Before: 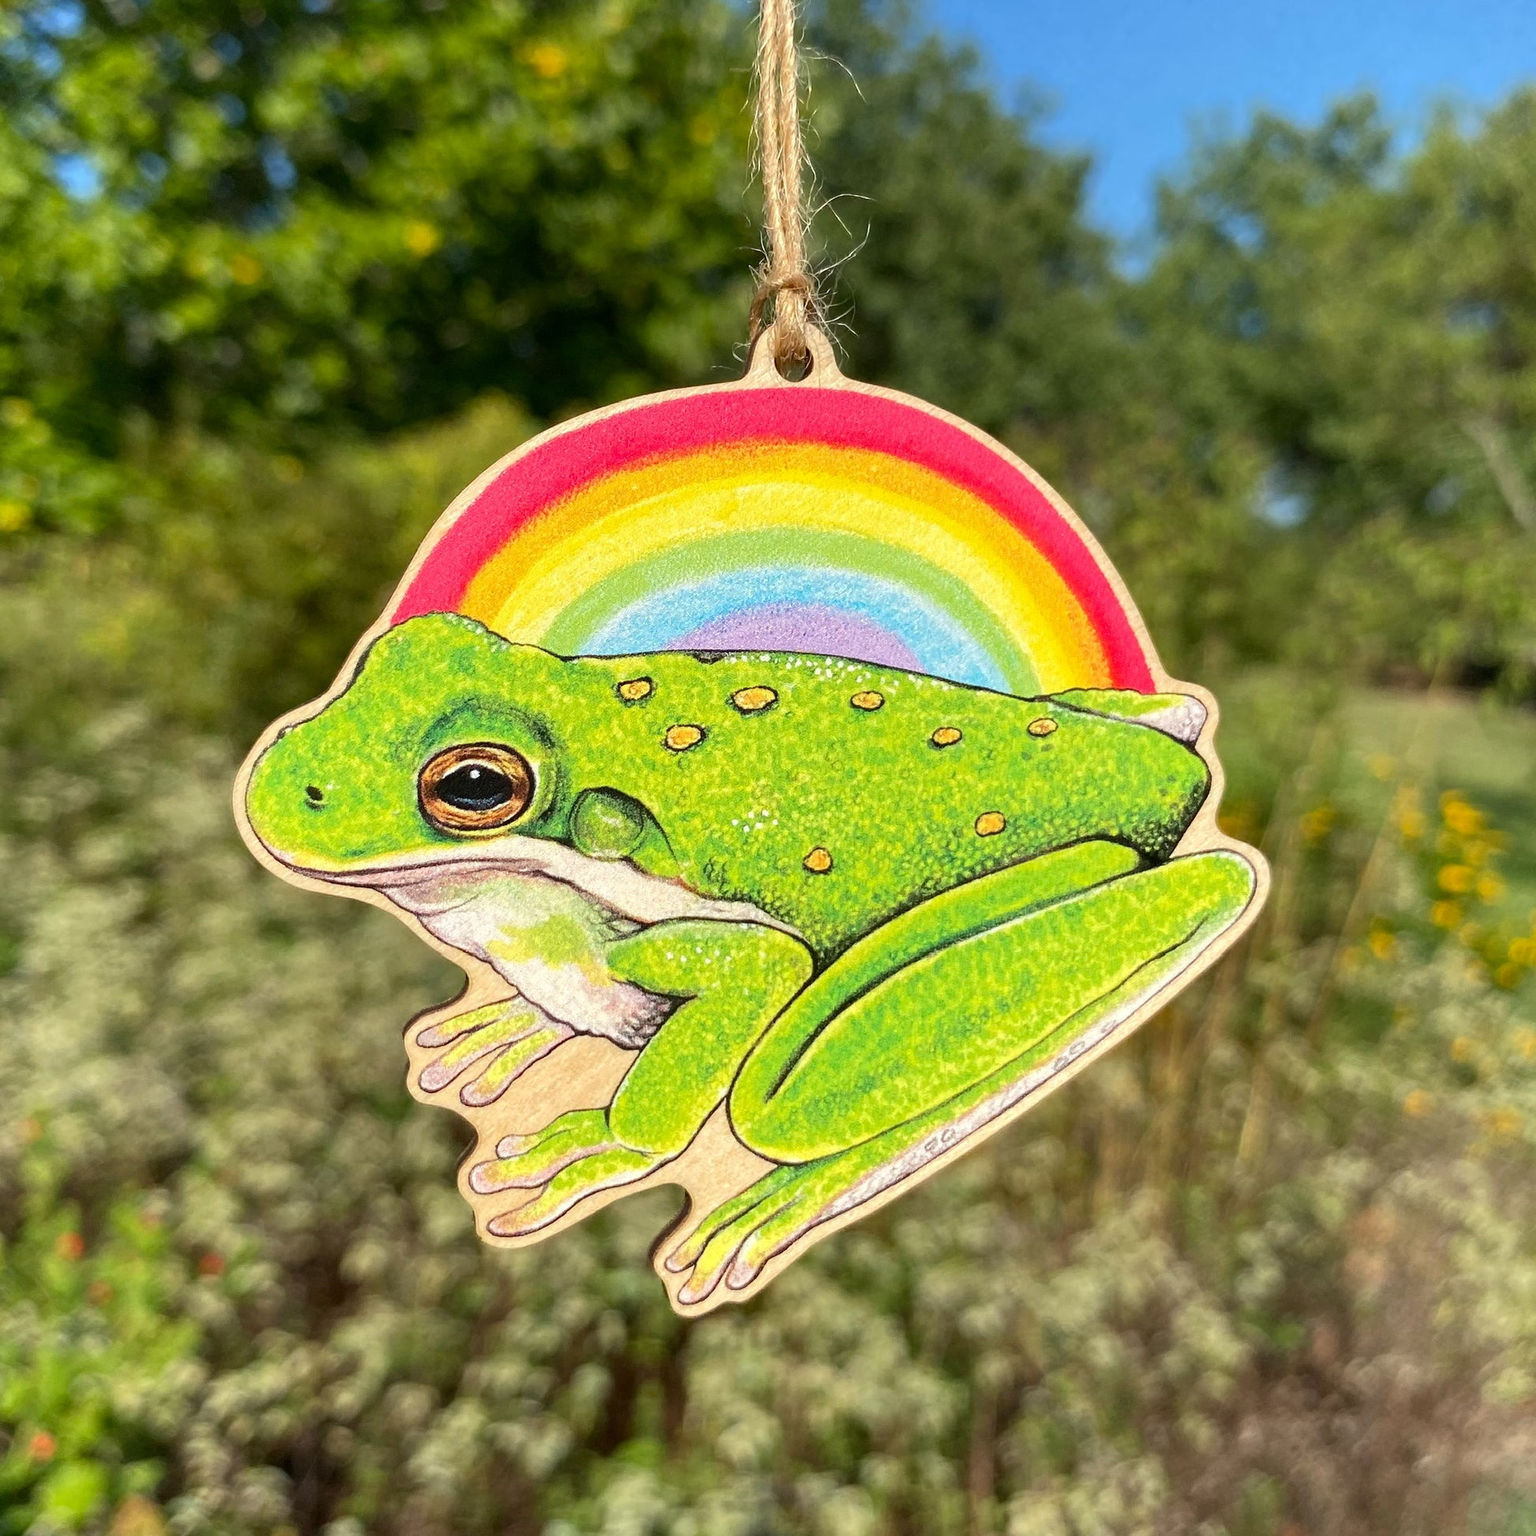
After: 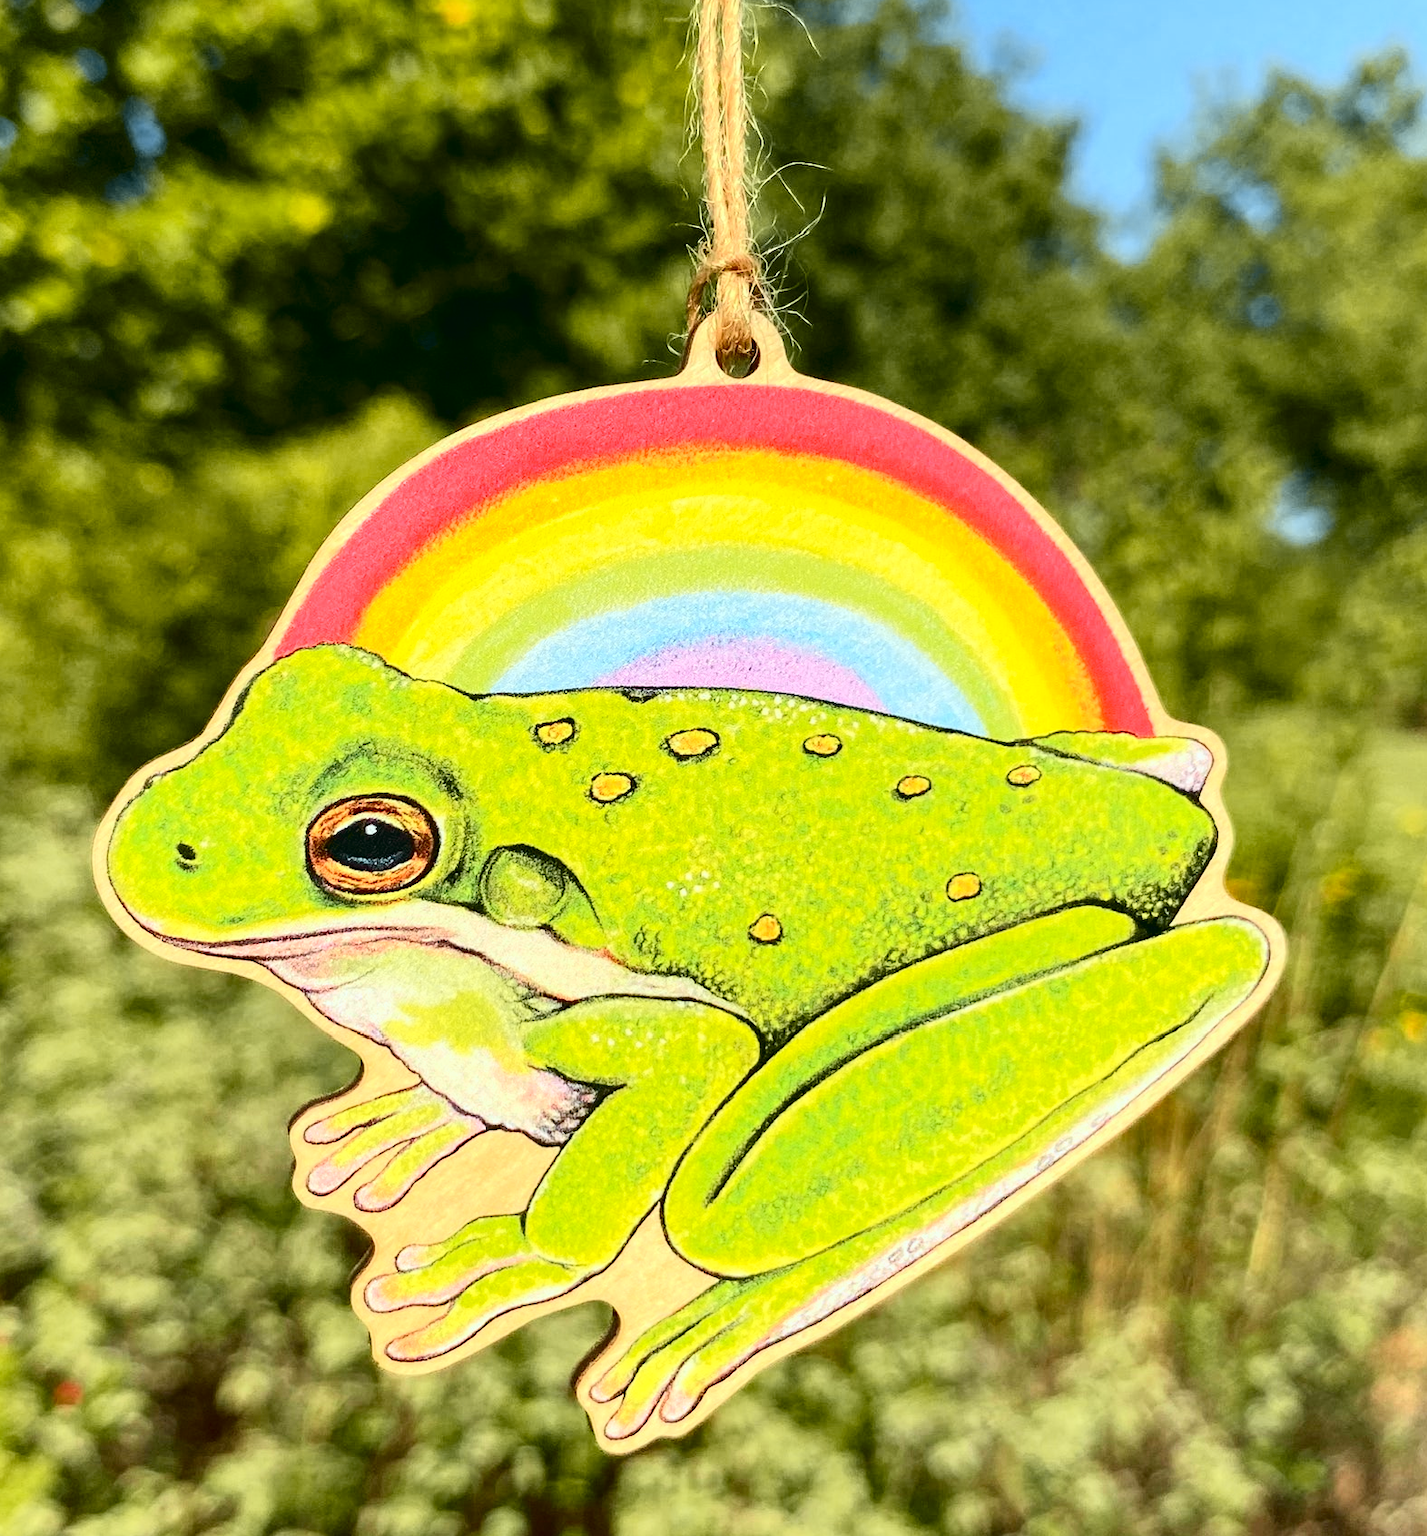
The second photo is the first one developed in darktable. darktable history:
crop: left 9.929%, top 3.475%, right 9.188%, bottom 9.529%
local contrast: highlights 100%, shadows 100%, detail 120%, midtone range 0.2
tone curve: curves: ch0 [(0, 0.036) (0.037, 0.042) (0.184, 0.146) (0.438, 0.521) (0.54, 0.668) (0.698, 0.835) (0.856, 0.92) (1, 0.98)]; ch1 [(0, 0) (0.393, 0.415) (0.447, 0.448) (0.482, 0.459) (0.509, 0.496) (0.527, 0.525) (0.571, 0.602) (0.619, 0.671) (0.715, 0.729) (1, 1)]; ch2 [(0, 0) (0.369, 0.388) (0.449, 0.454) (0.499, 0.5) (0.521, 0.517) (0.53, 0.544) (0.561, 0.607) (0.674, 0.735) (1, 1)], color space Lab, independent channels, preserve colors none
